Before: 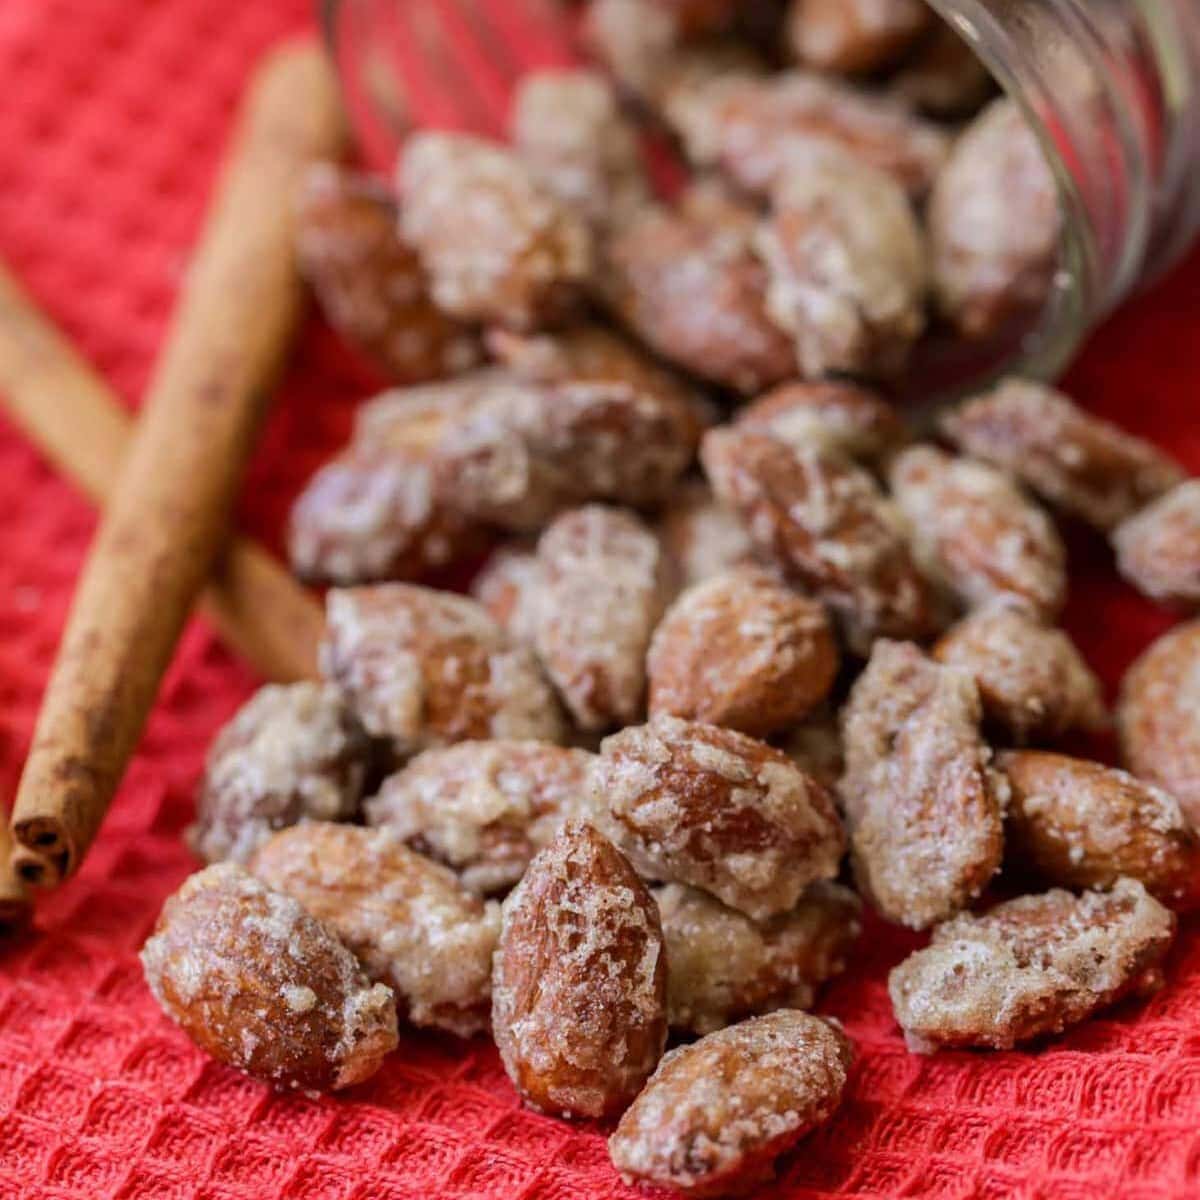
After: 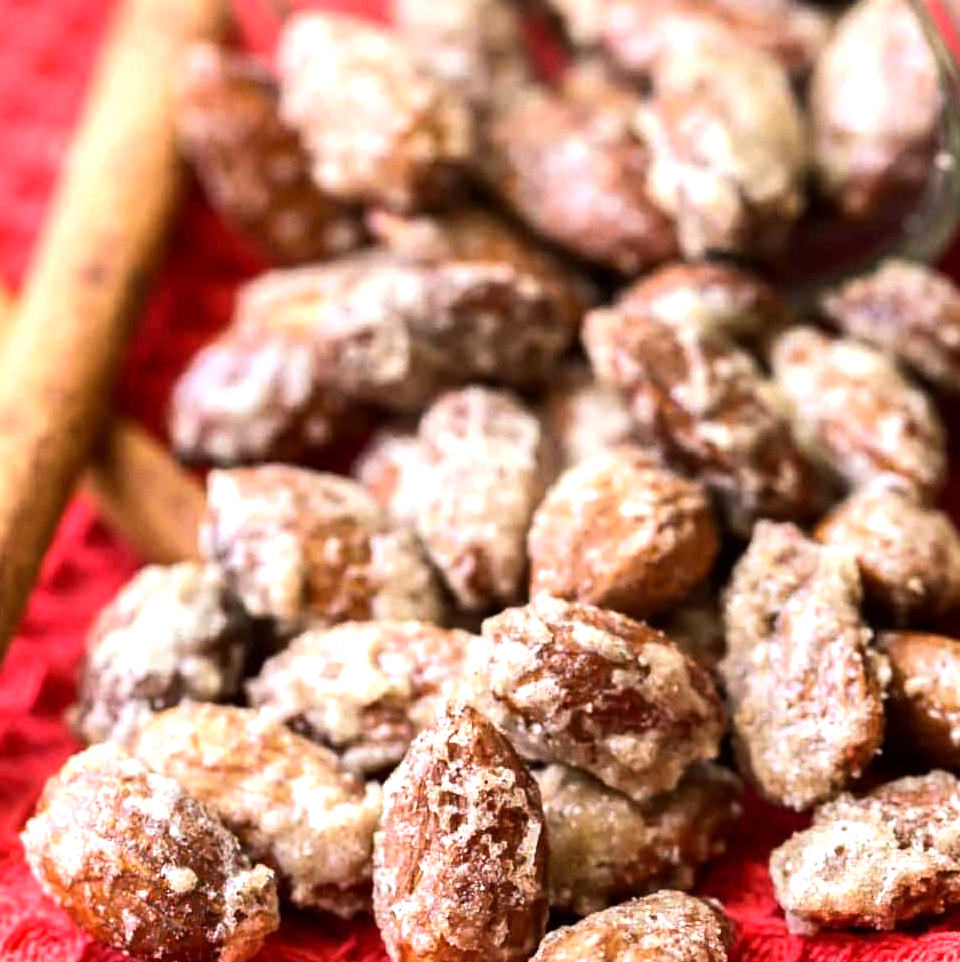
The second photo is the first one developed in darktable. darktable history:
exposure: black level correction 0.001, exposure 0.5 EV, compensate exposure bias true, compensate highlight preservation false
crop and rotate: left 9.933%, top 9.939%, right 9.994%, bottom 9.832%
tone equalizer: -8 EV -0.779 EV, -7 EV -0.675 EV, -6 EV -0.565 EV, -5 EV -0.365 EV, -3 EV 0.372 EV, -2 EV 0.6 EV, -1 EV 0.688 EV, +0 EV 0.759 EV, edges refinement/feathering 500, mask exposure compensation -1.57 EV, preserve details no
